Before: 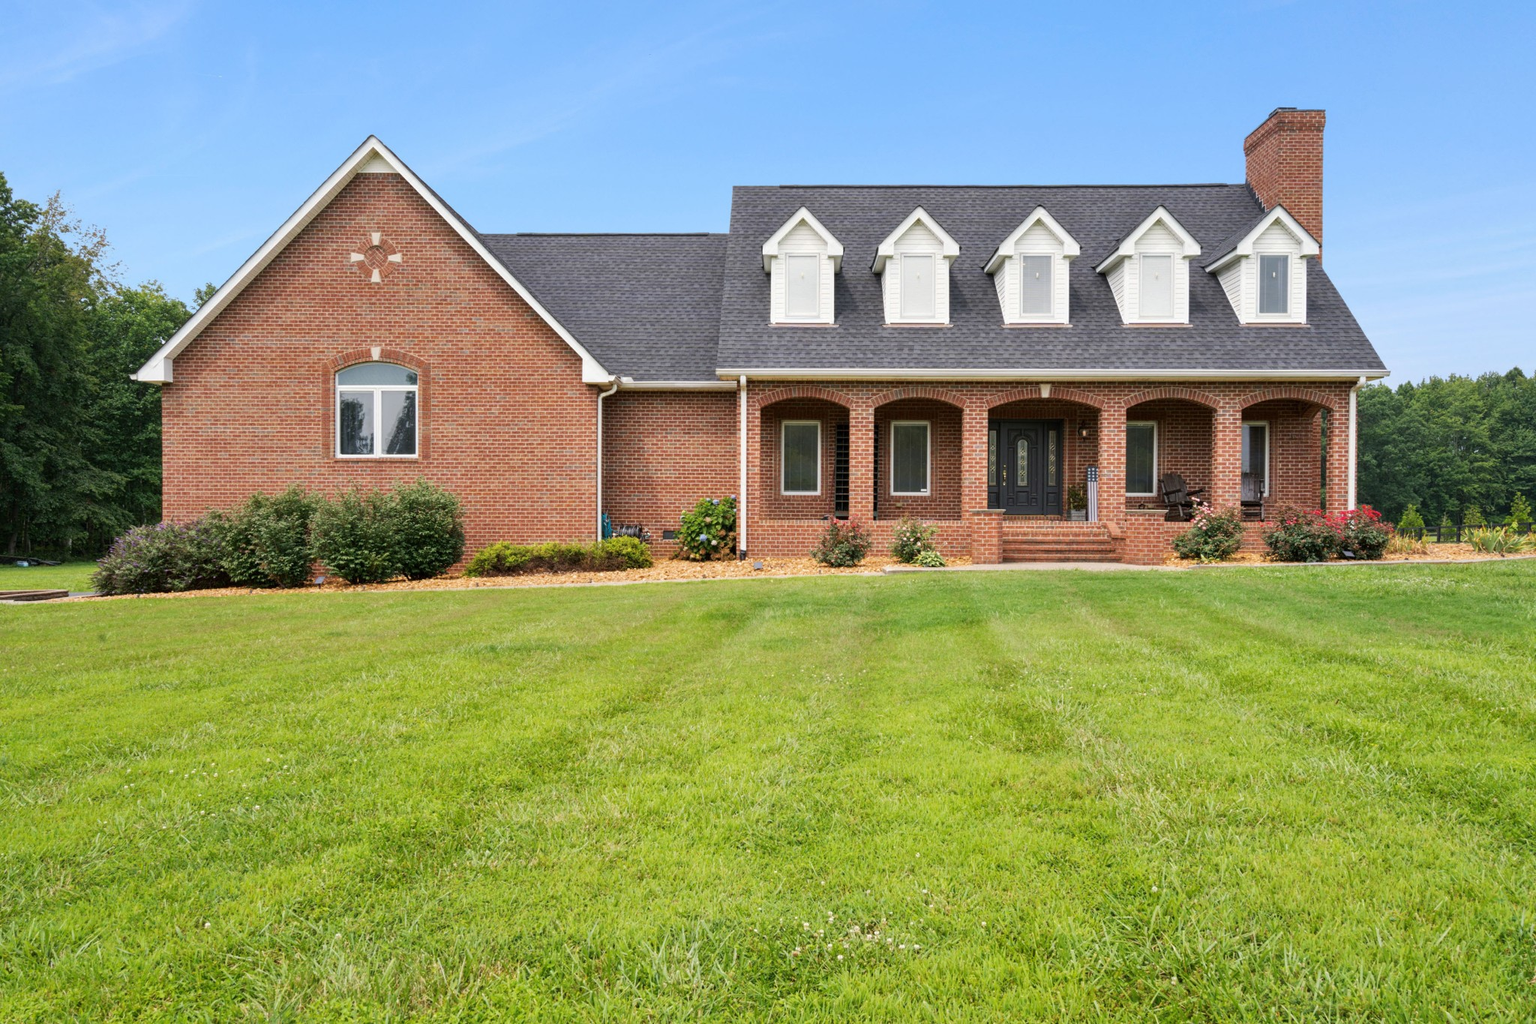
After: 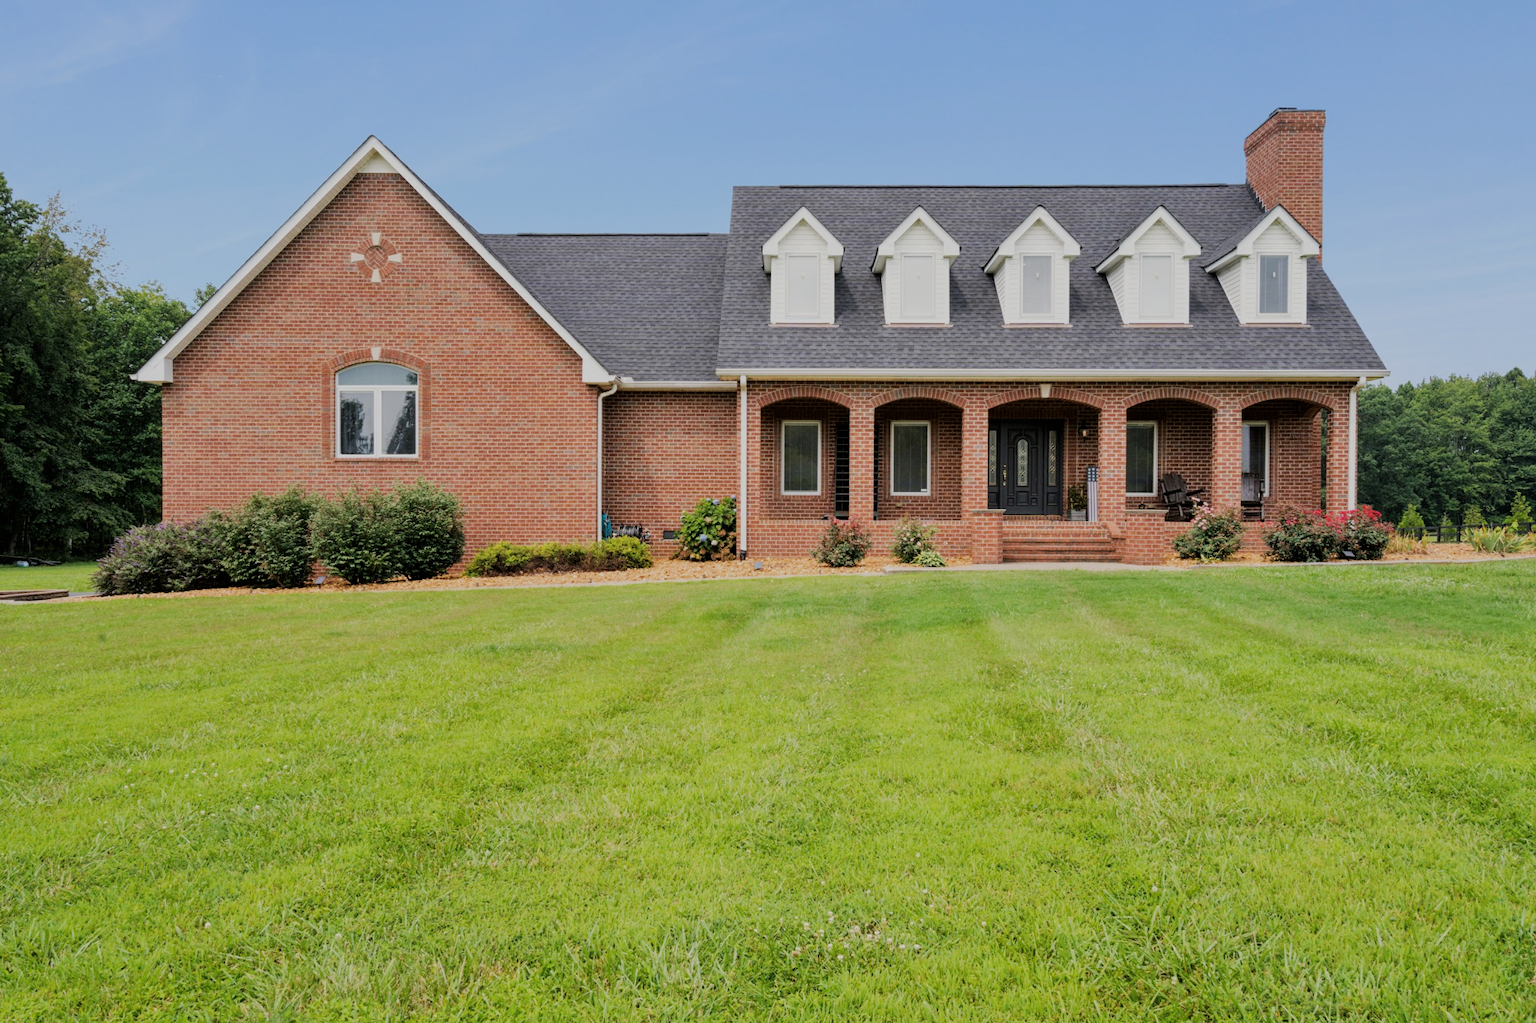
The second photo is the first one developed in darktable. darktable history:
filmic rgb: black relative exposure -7.1 EV, white relative exposure 5.39 EV, hardness 3.02
